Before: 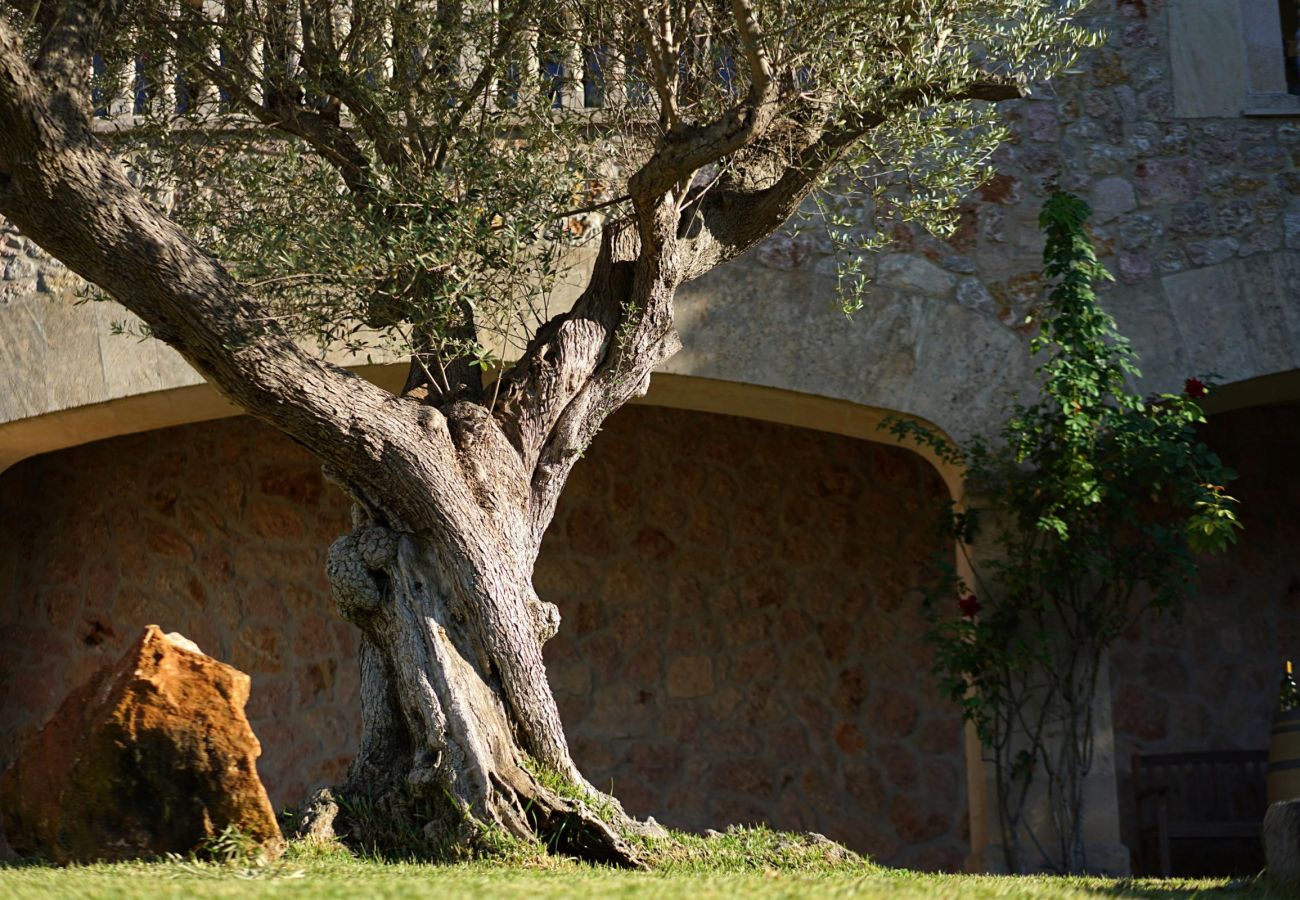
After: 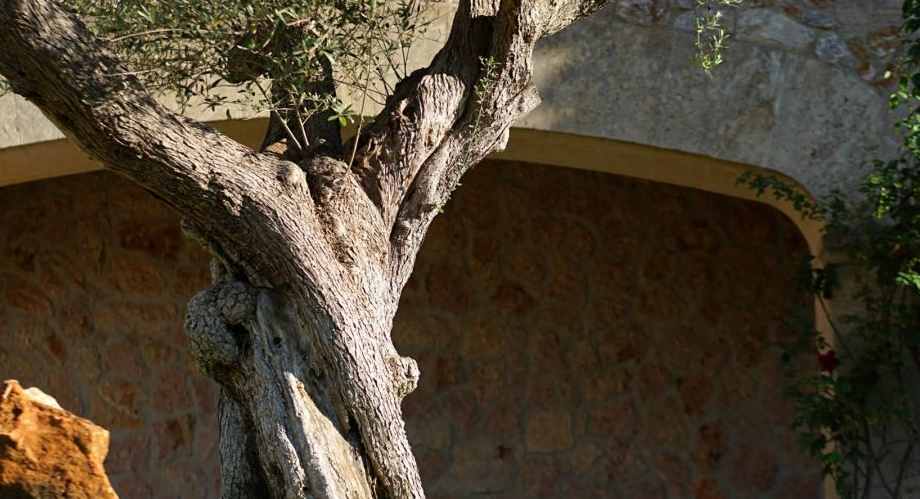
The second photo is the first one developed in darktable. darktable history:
crop: left 10.886%, top 27.296%, right 18.279%, bottom 17.229%
